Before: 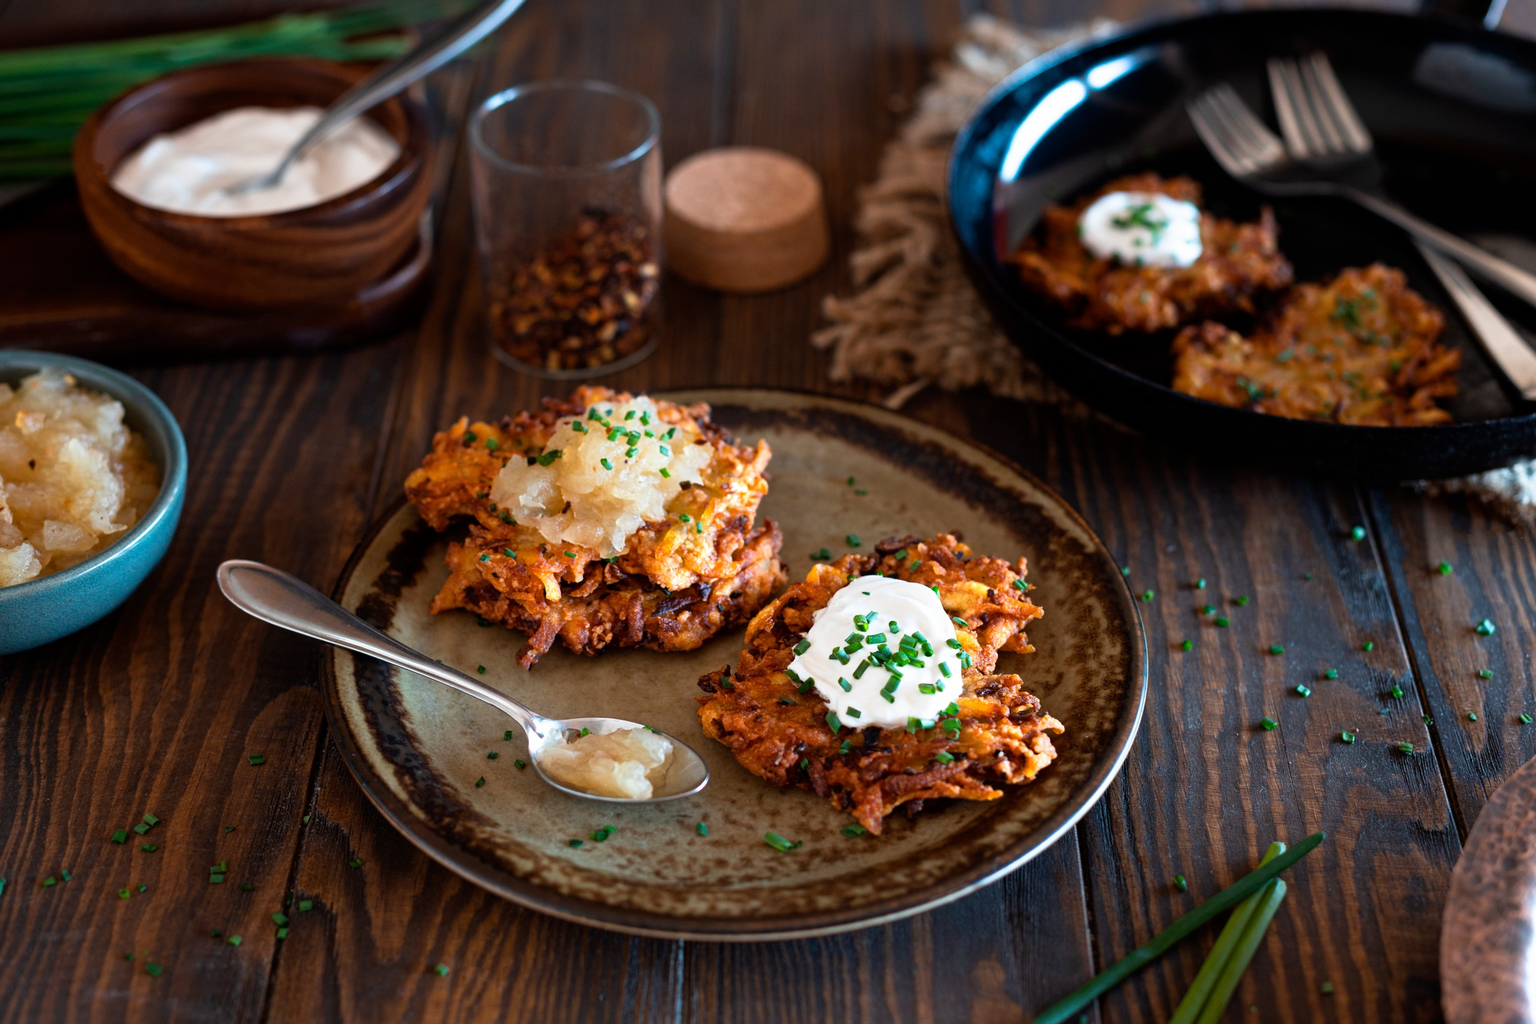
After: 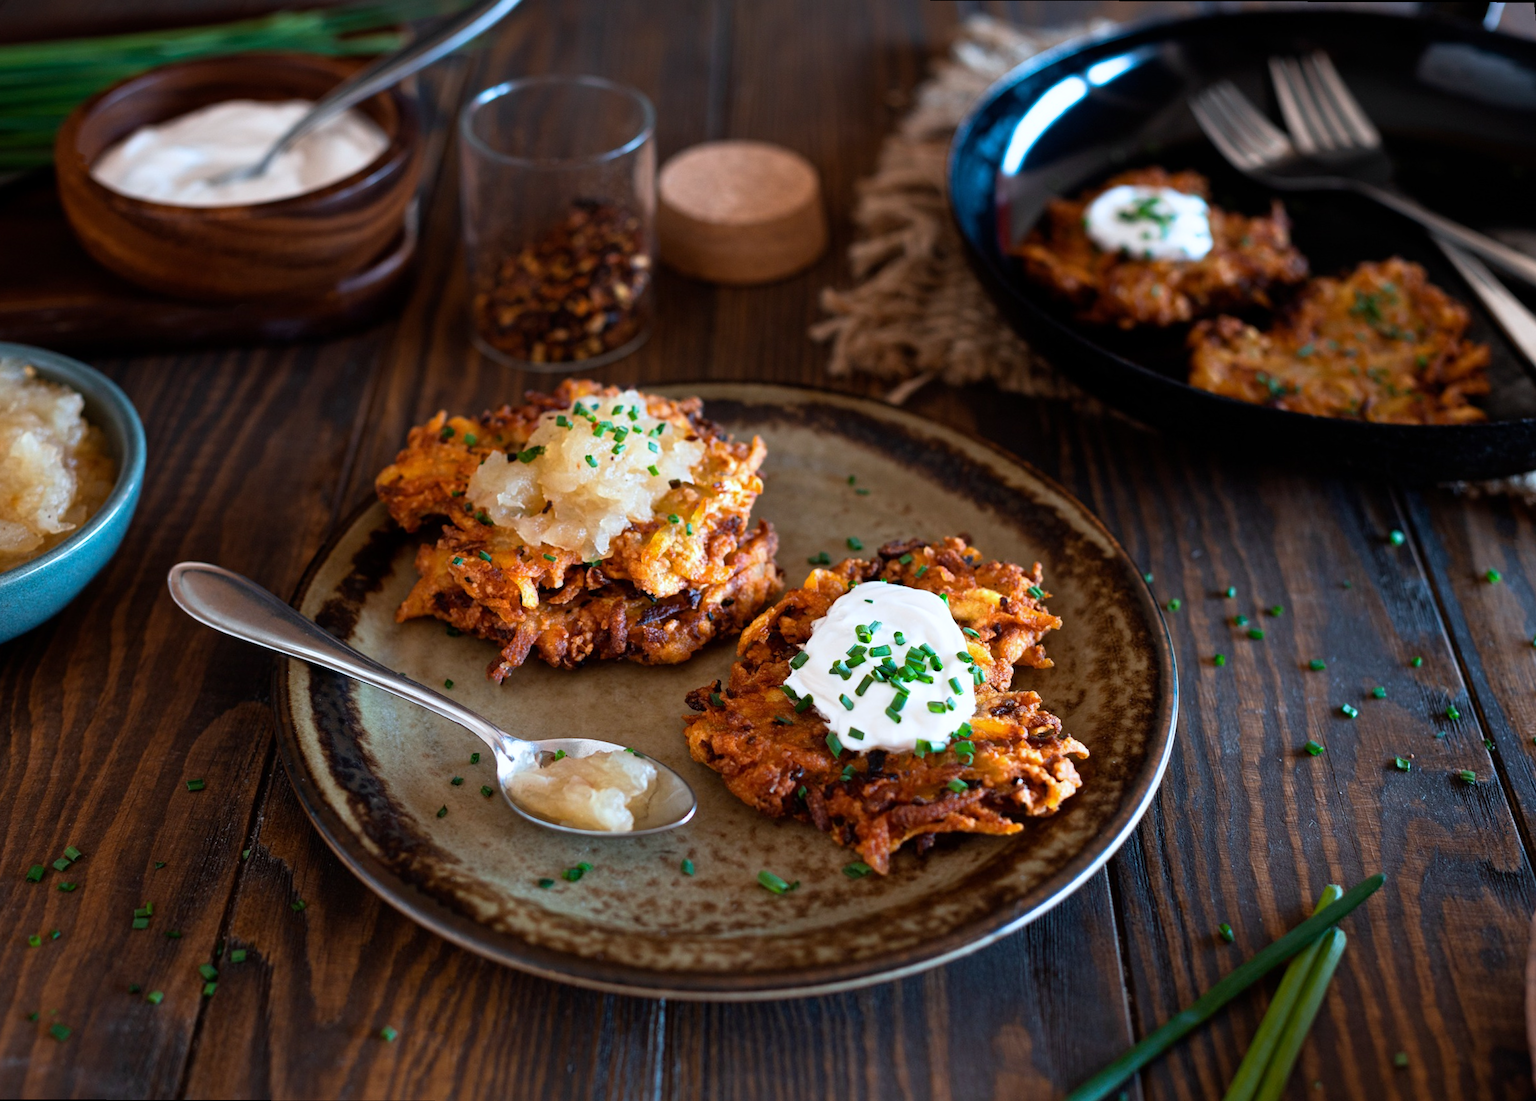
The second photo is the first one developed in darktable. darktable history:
white balance: red 0.974, blue 1.044
rotate and perspective: rotation 0.215°, lens shift (vertical) -0.139, crop left 0.069, crop right 0.939, crop top 0.002, crop bottom 0.996
